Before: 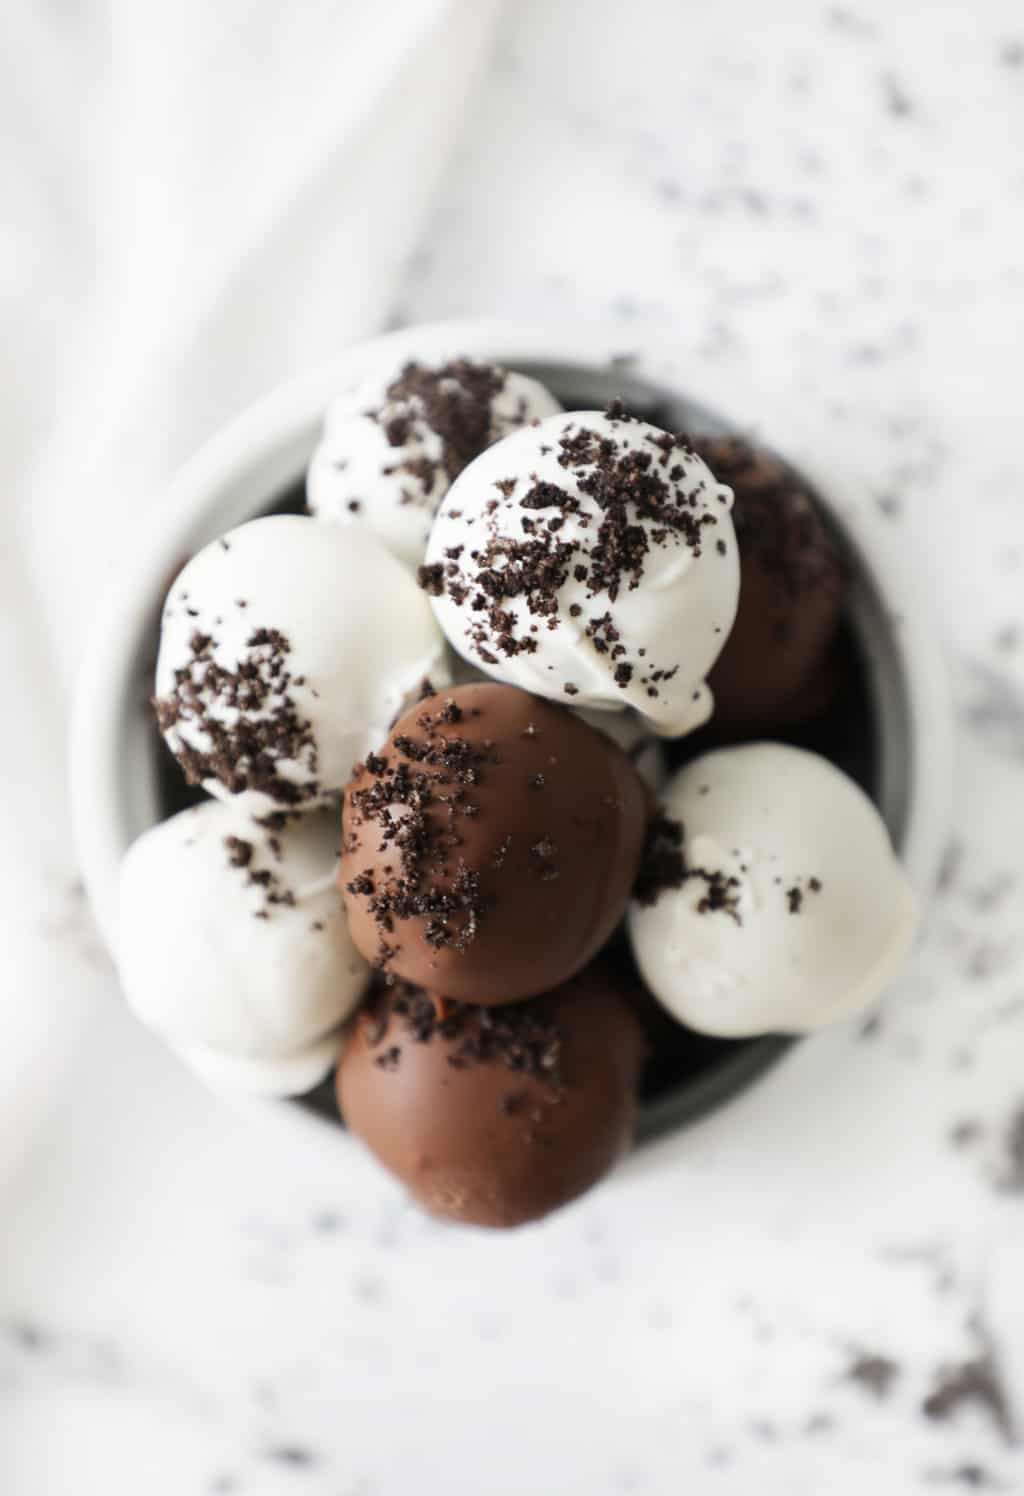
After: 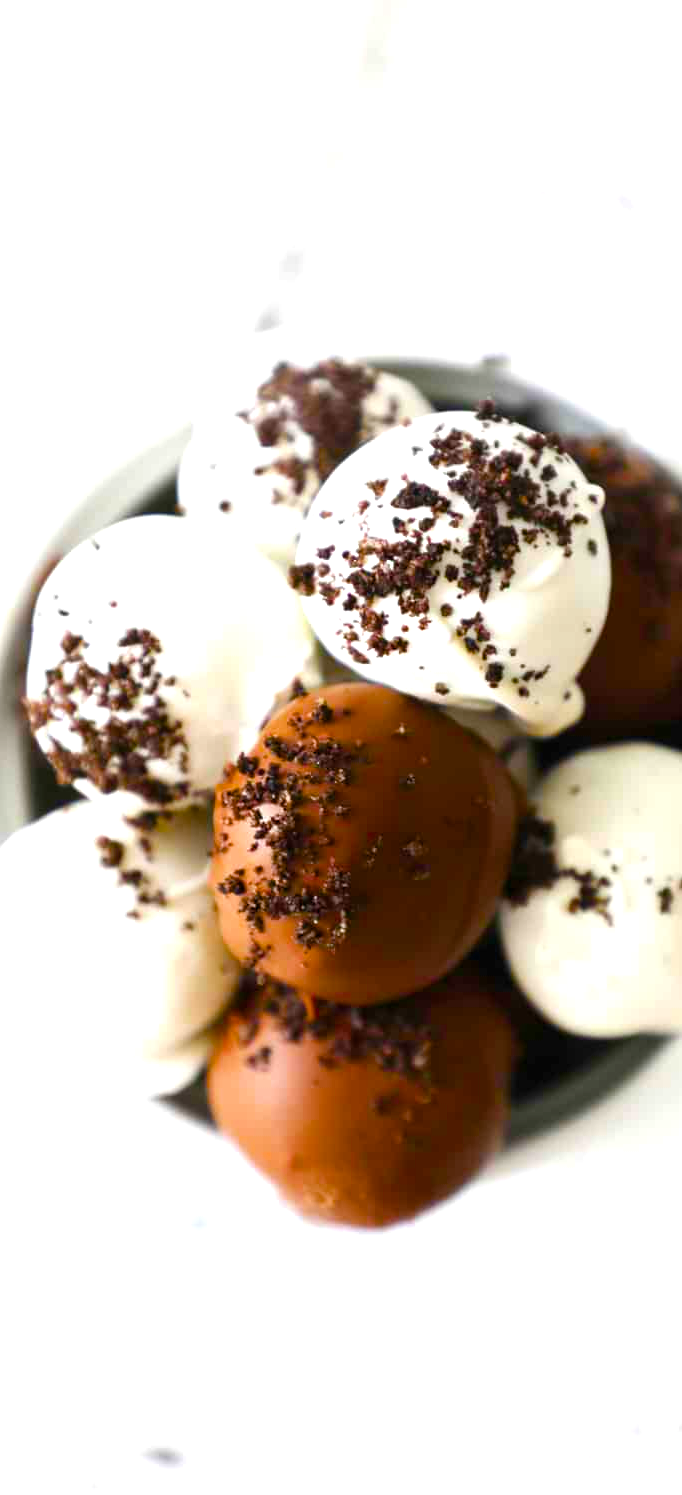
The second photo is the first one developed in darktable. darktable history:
crop and rotate: left 12.673%, right 20.66%
color balance rgb: linear chroma grading › global chroma 25%, perceptual saturation grading › global saturation 45%, perceptual saturation grading › highlights -50%, perceptual saturation grading › shadows 30%, perceptual brilliance grading › global brilliance 18%, global vibrance 40%
